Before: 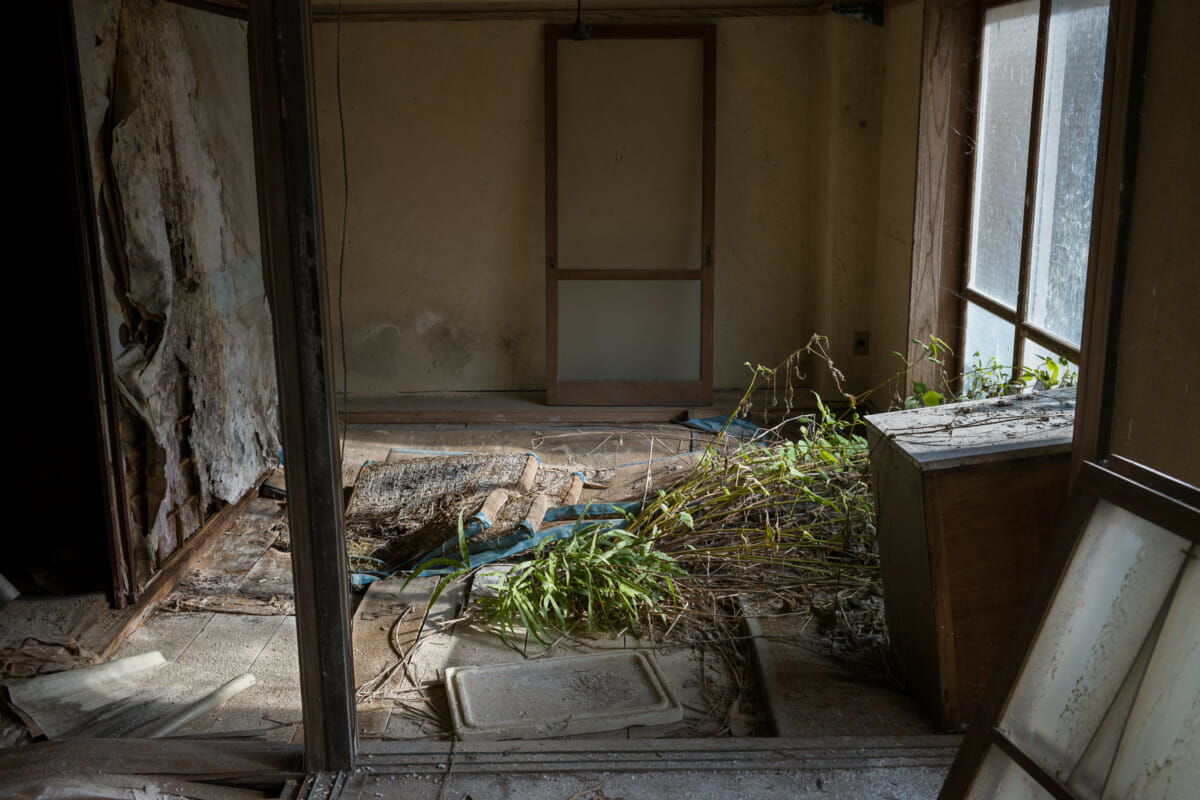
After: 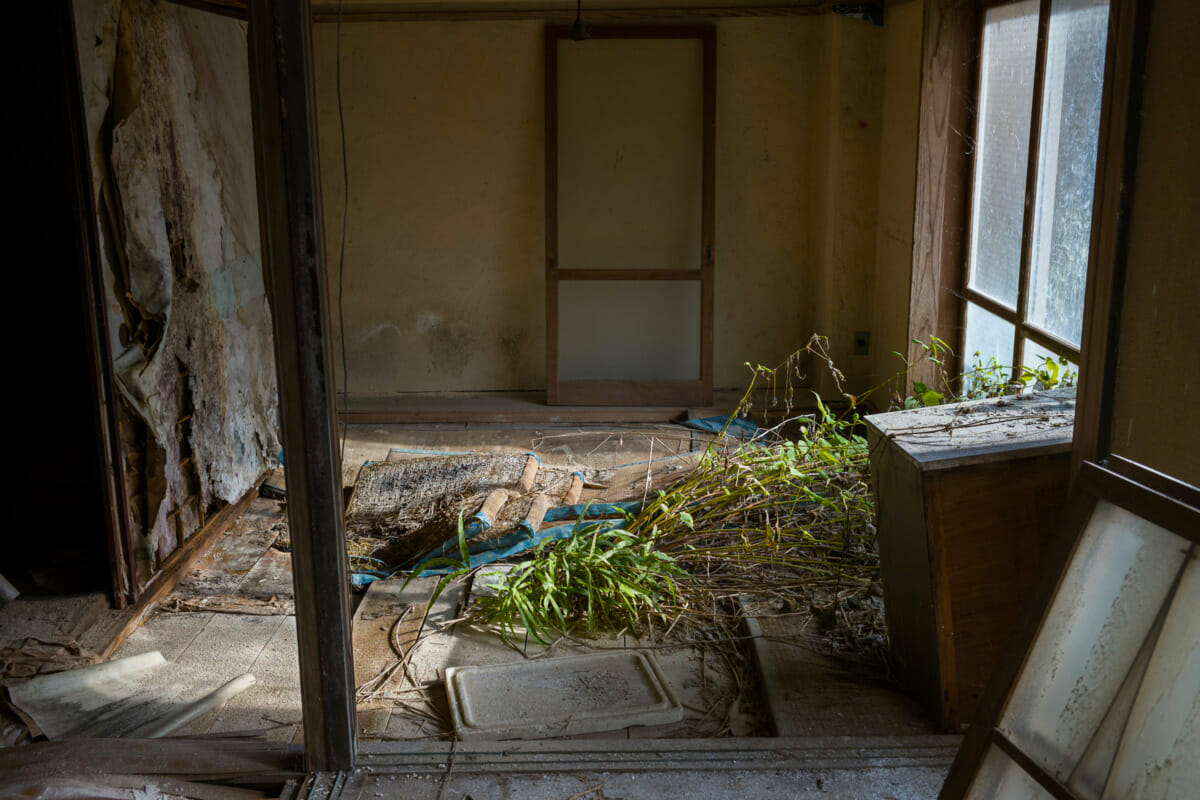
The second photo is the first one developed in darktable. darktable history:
color balance rgb: perceptual saturation grading › global saturation 19.997%, global vibrance 20%
